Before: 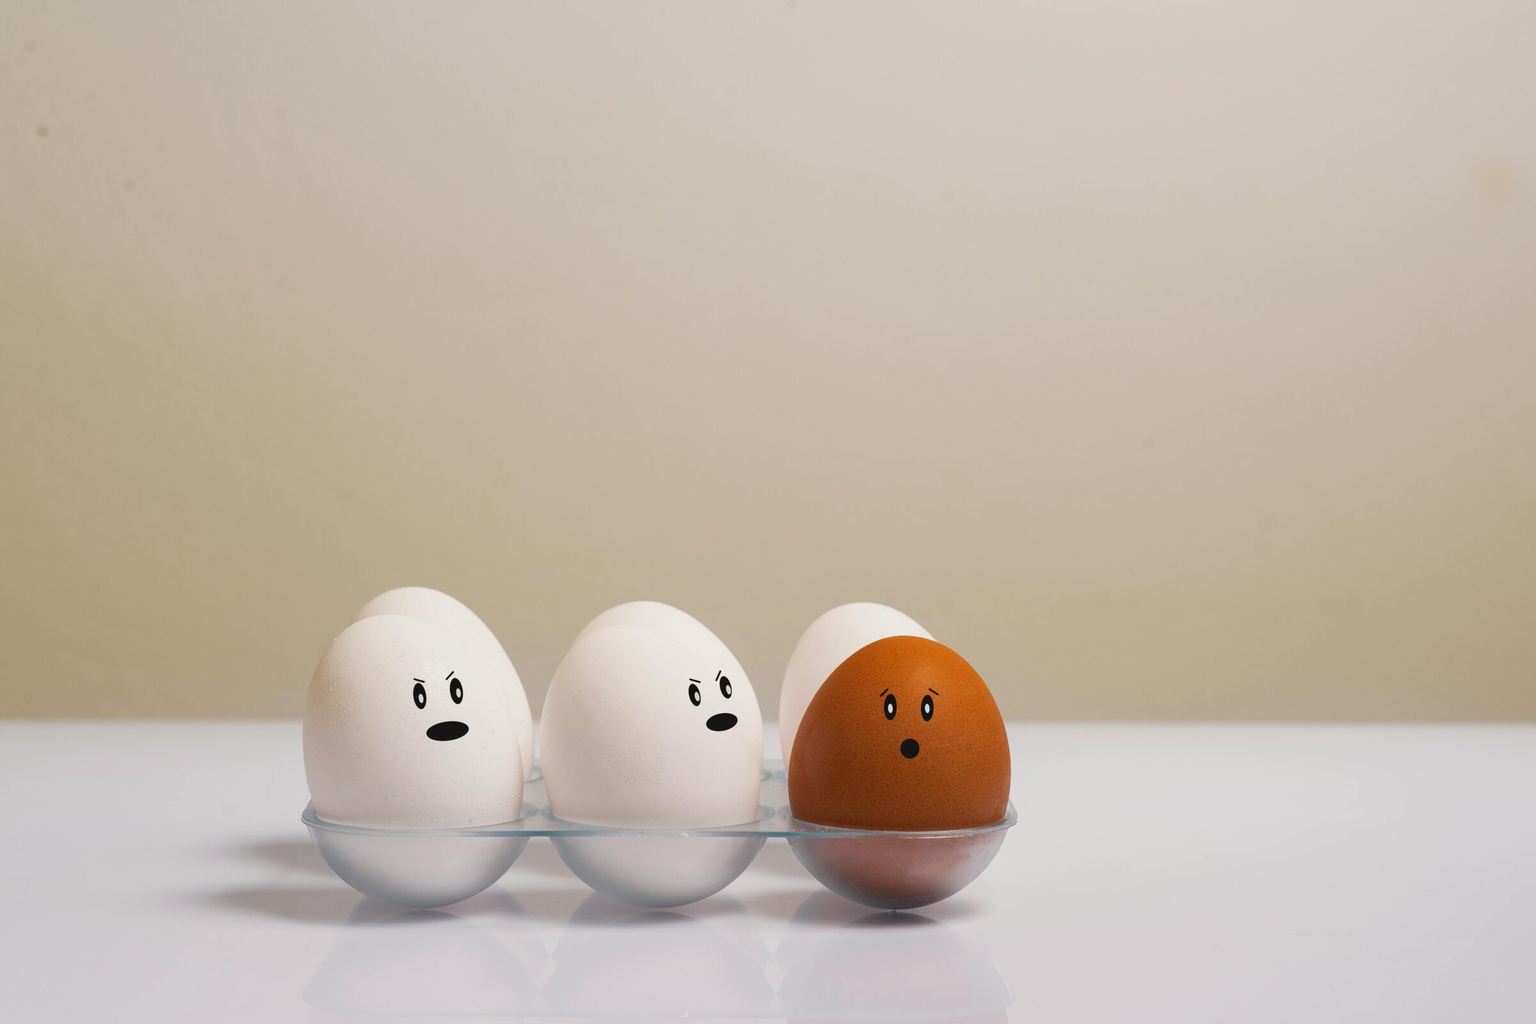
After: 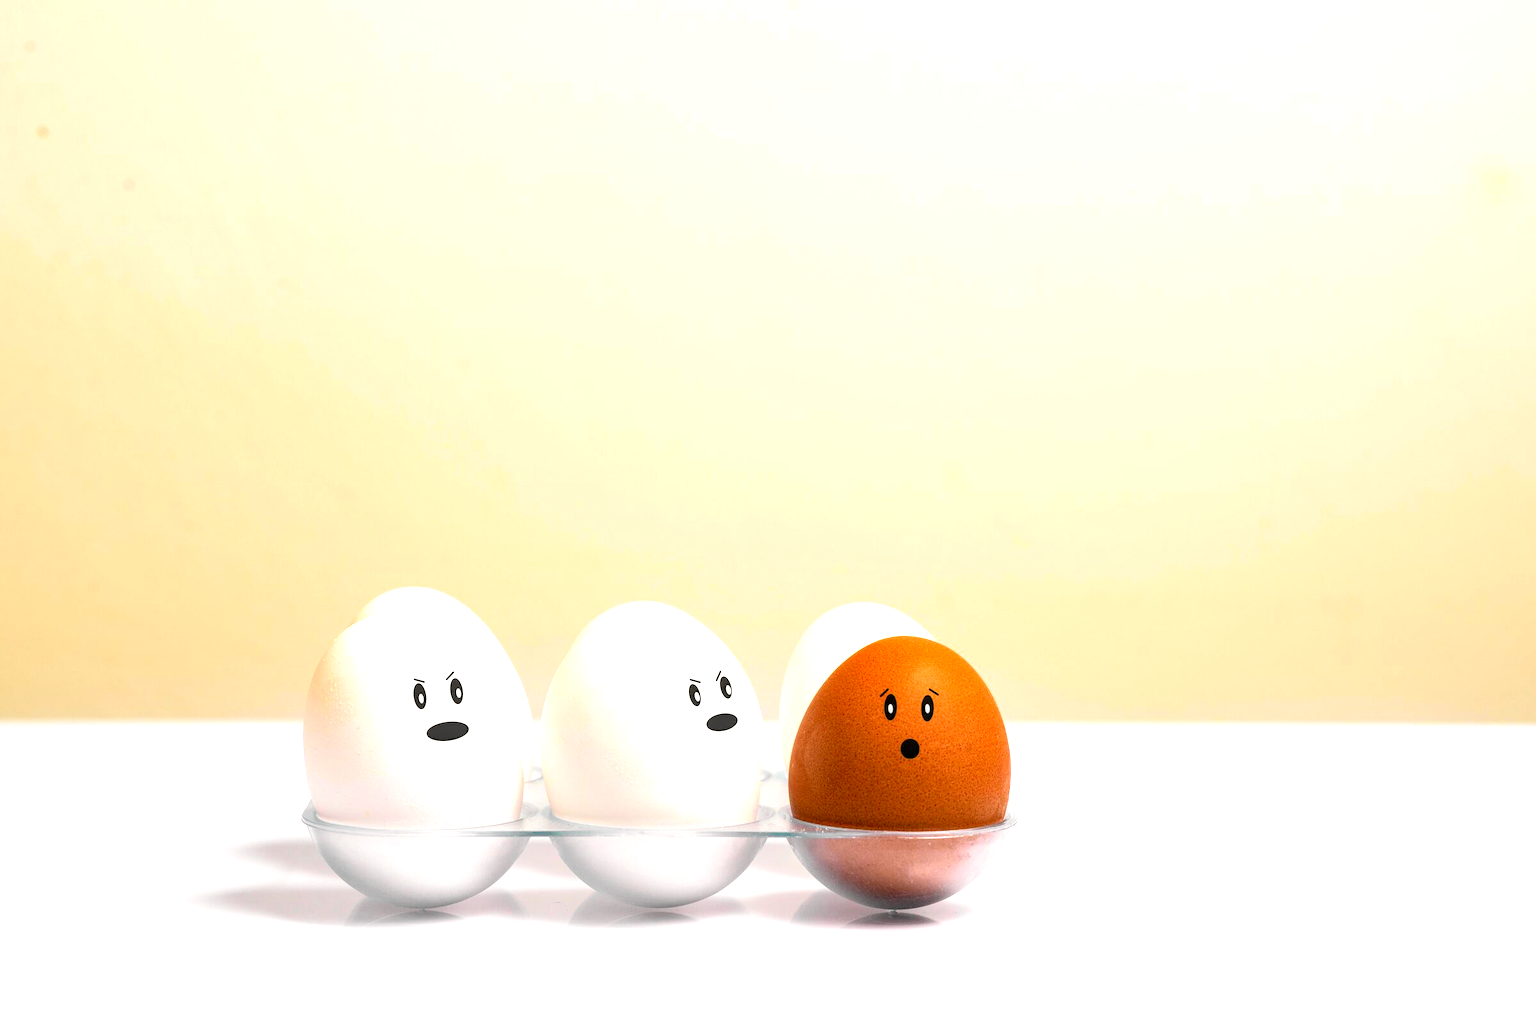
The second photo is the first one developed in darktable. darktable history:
exposure: exposure 1.256 EV, compensate highlight preservation false
local contrast: detail 150%
tone curve: curves: ch0 [(0, 0.008) (0.107, 0.083) (0.283, 0.287) (0.461, 0.498) (0.64, 0.691) (0.822, 0.869) (0.998, 0.978)]; ch1 [(0, 0) (0.323, 0.339) (0.438, 0.422) (0.473, 0.487) (0.502, 0.502) (0.527, 0.53) (0.561, 0.583) (0.608, 0.629) (0.669, 0.704) (0.859, 0.899) (1, 1)]; ch2 [(0, 0) (0.33, 0.347) (0.421, 0.456) (0.473, 0.498) (0.502, 0.504) (0.522, 0.524) (0.549, 0.567) (0.585, 0.627) (0.676, 0.724) (1, 1)], color space Lab, independent channels, preserve colors none
